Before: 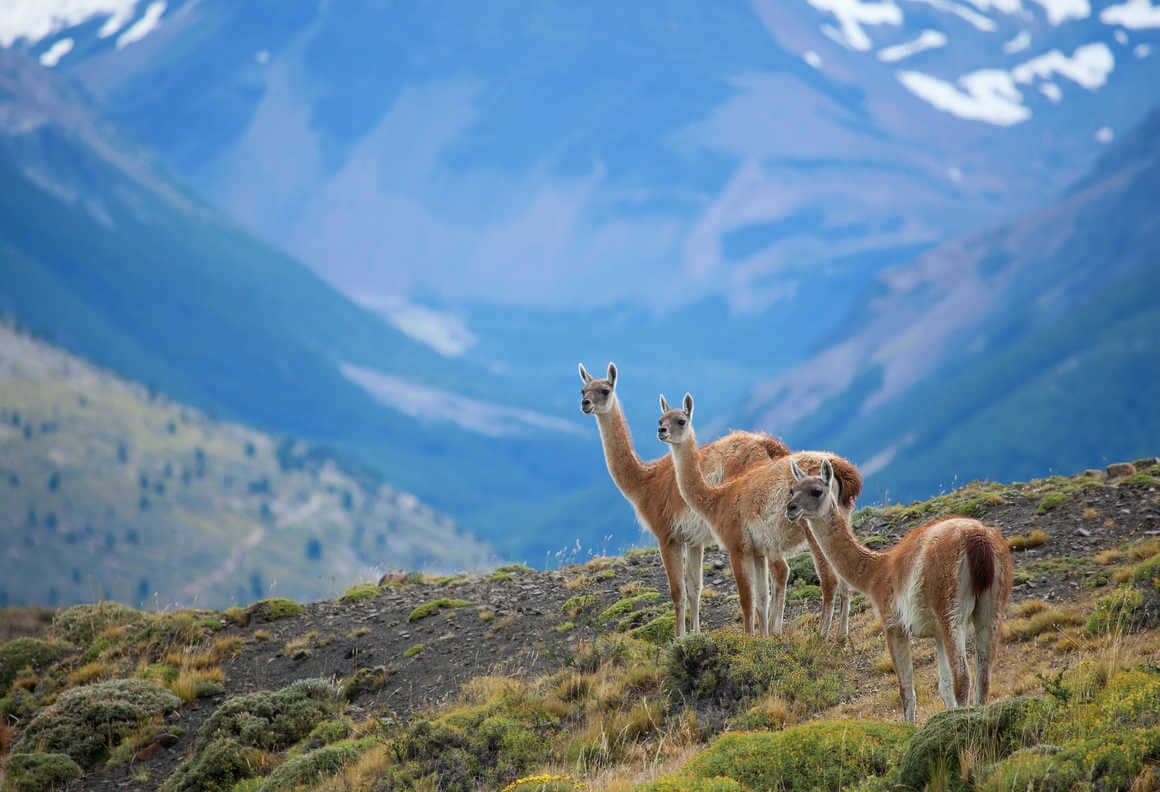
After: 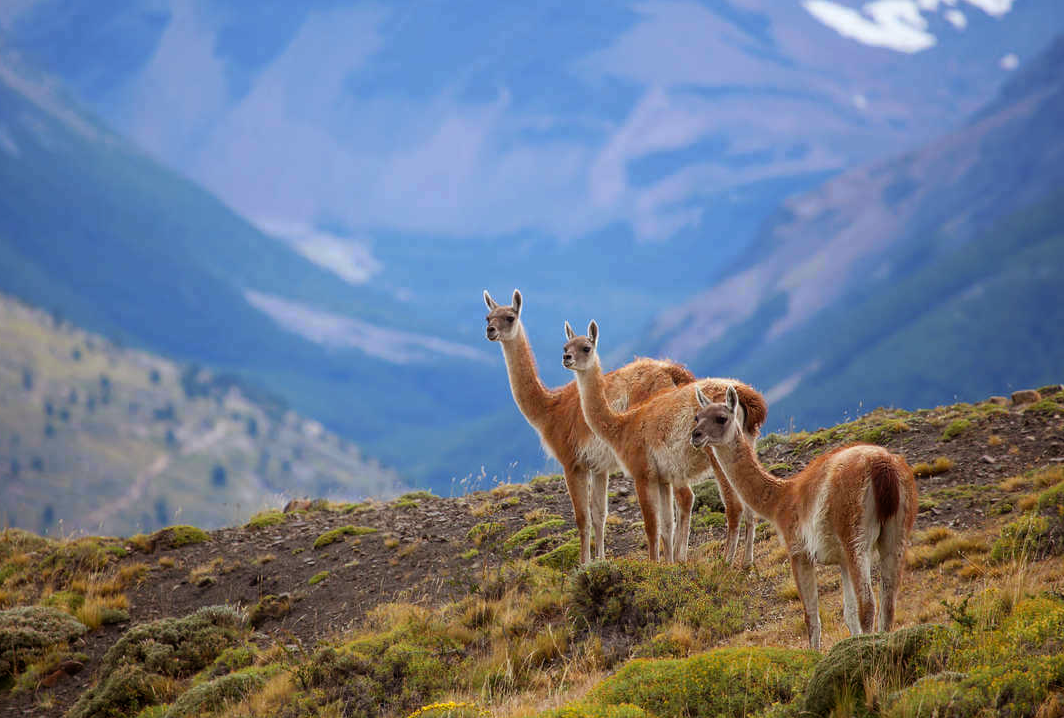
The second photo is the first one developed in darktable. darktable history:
crop and rotate: left 8.262%, top 9.226%
rgb levels: mode RGB, independent channels, levels [[0, 0.5, 1], [0, 0.521, 1], [0, 0.536, 1]]
